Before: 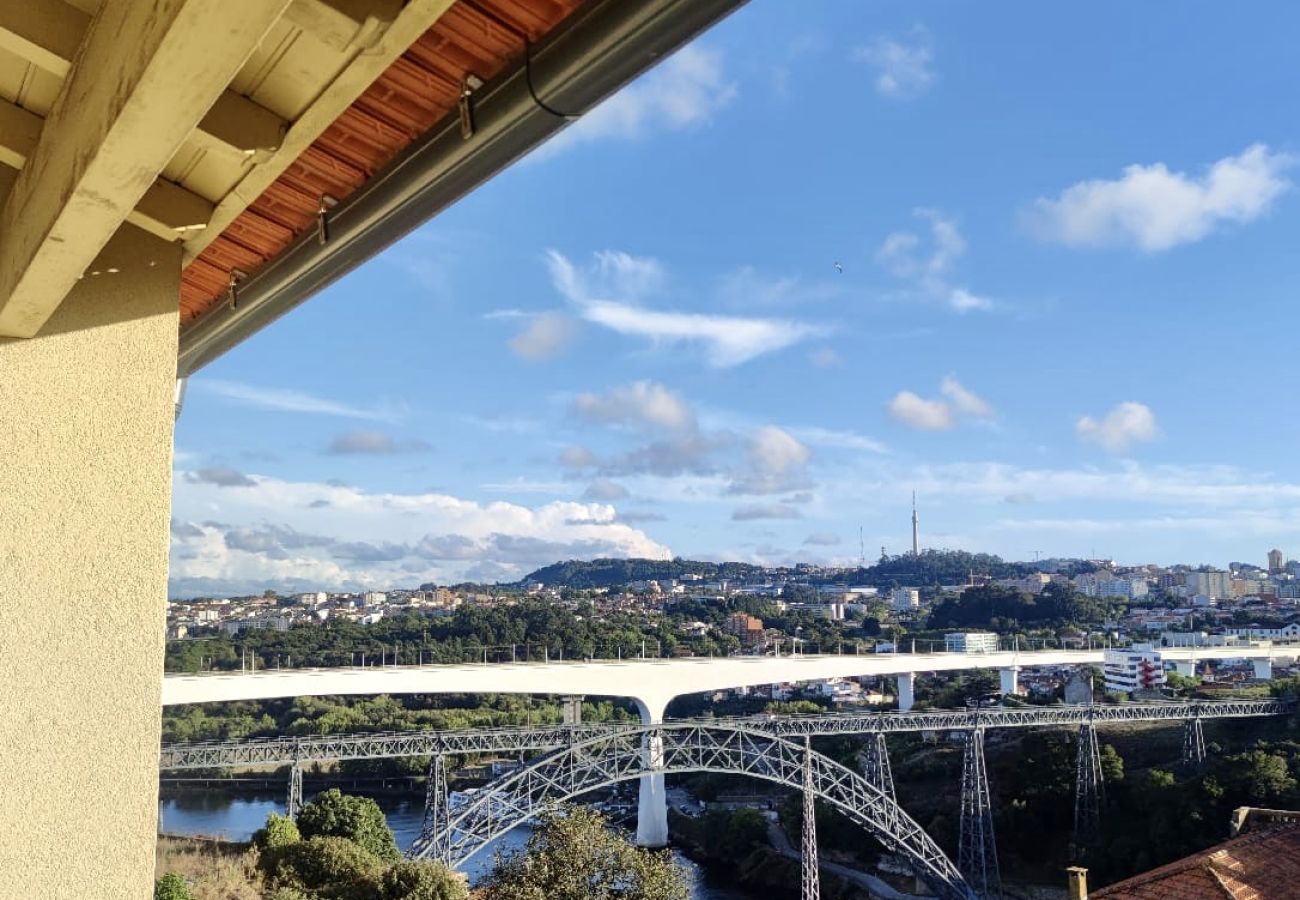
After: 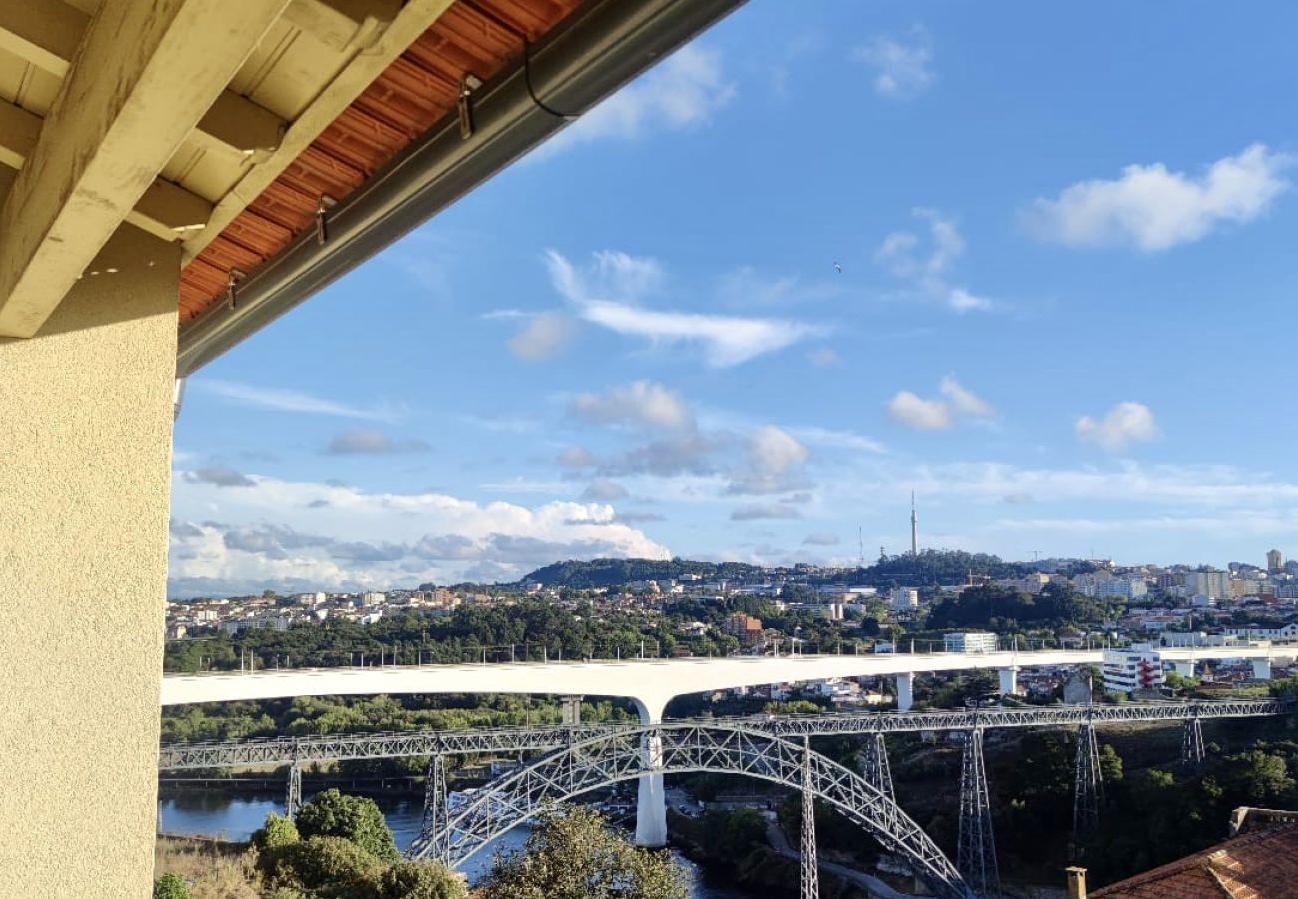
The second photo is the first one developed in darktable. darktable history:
crop and rotate: left 0.126%
